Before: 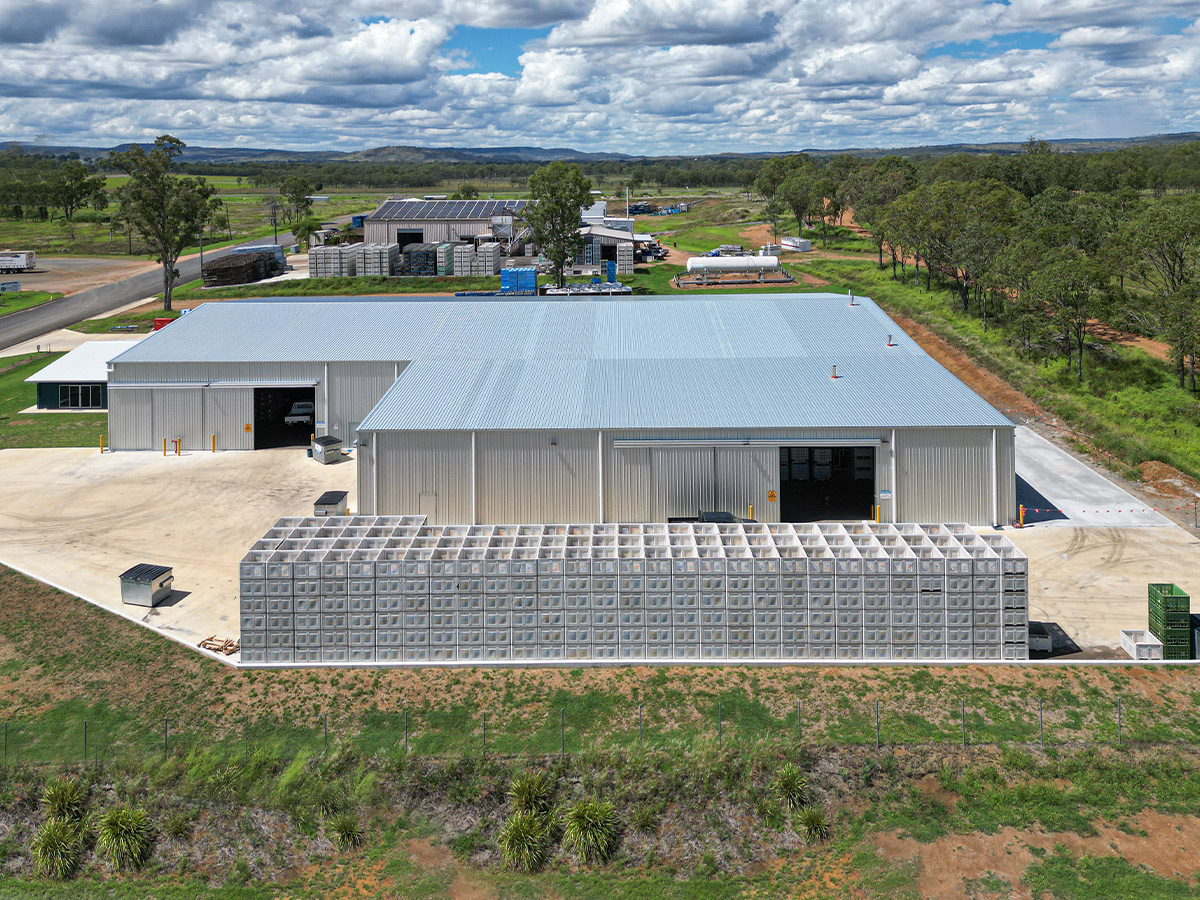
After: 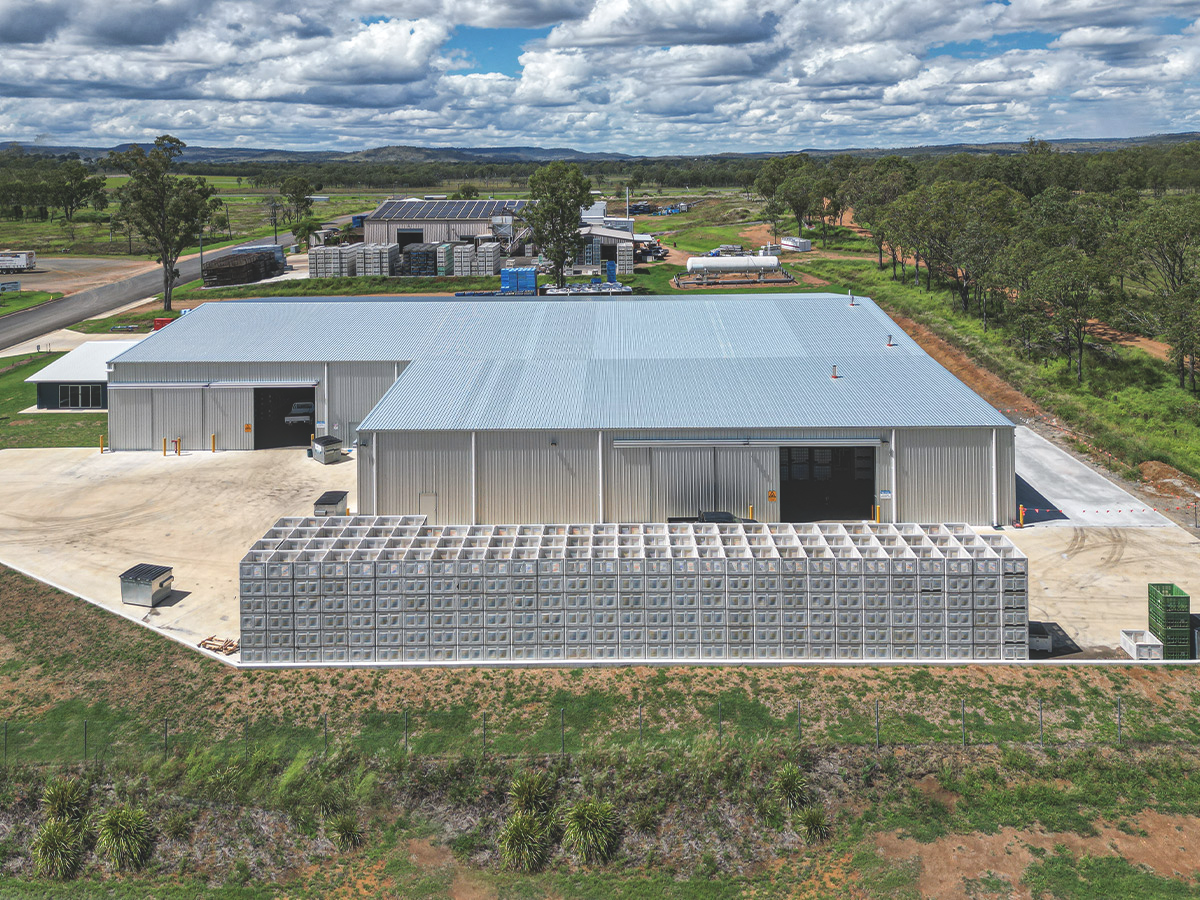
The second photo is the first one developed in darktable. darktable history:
white balance: emerald 1
local contrast: on, module defaults
exposure: black level correction -0.025, exposure -0.117 EV, compensate highlight preservation false
